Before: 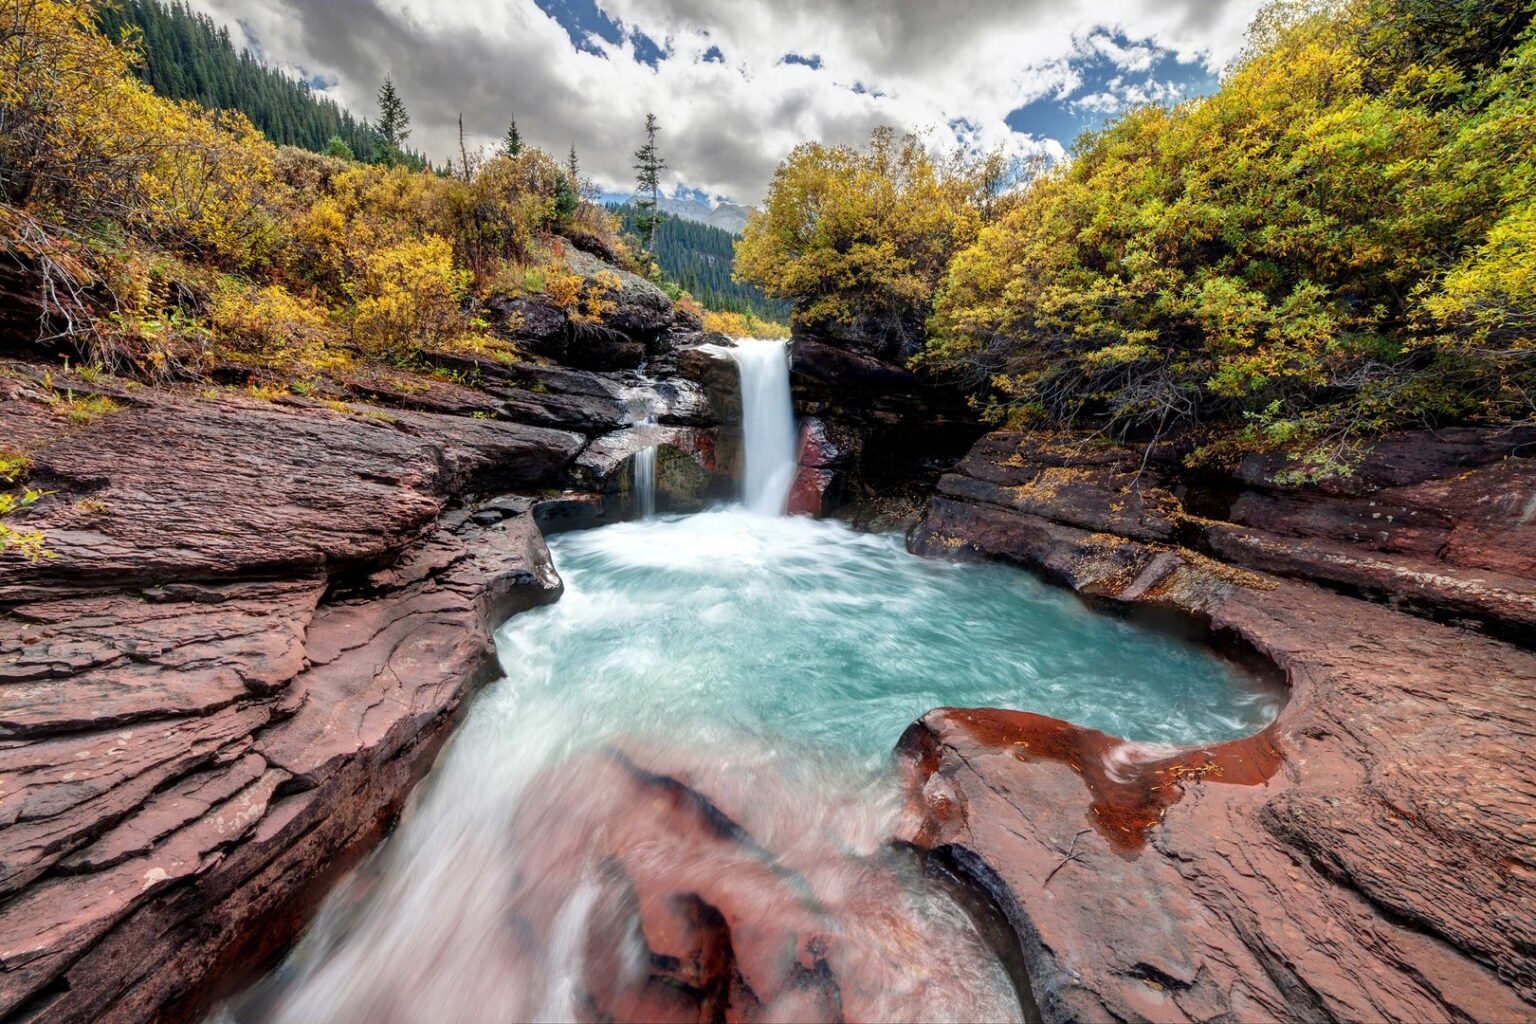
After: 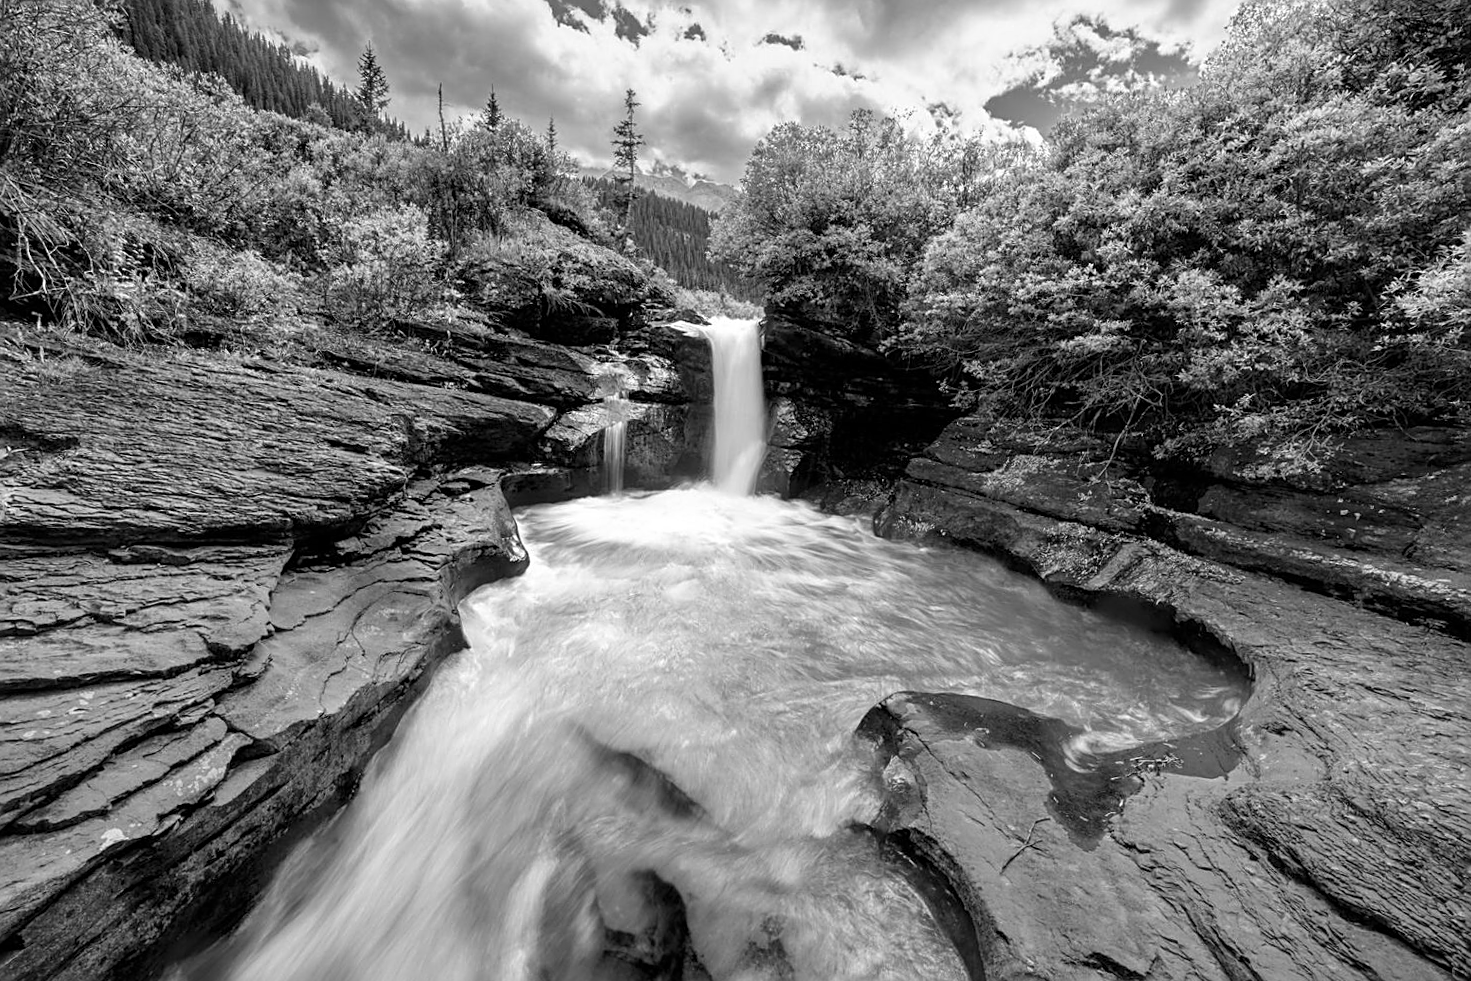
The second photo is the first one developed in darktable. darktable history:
color balance rgb: perceptual saturation grading › global saturation 20%, perceptual saturation grading › highlights -25%, perceptual saturation grading › shadows 25%
sharpen: on, module defaults
color correction: highlights a* -15.58, highlights b* 40, shadows a* -40, shadows b* -26.18
color contrast: green-magenta contrast 0, blue-yellow contrast 0
crop and rotate: angle -1.69°
